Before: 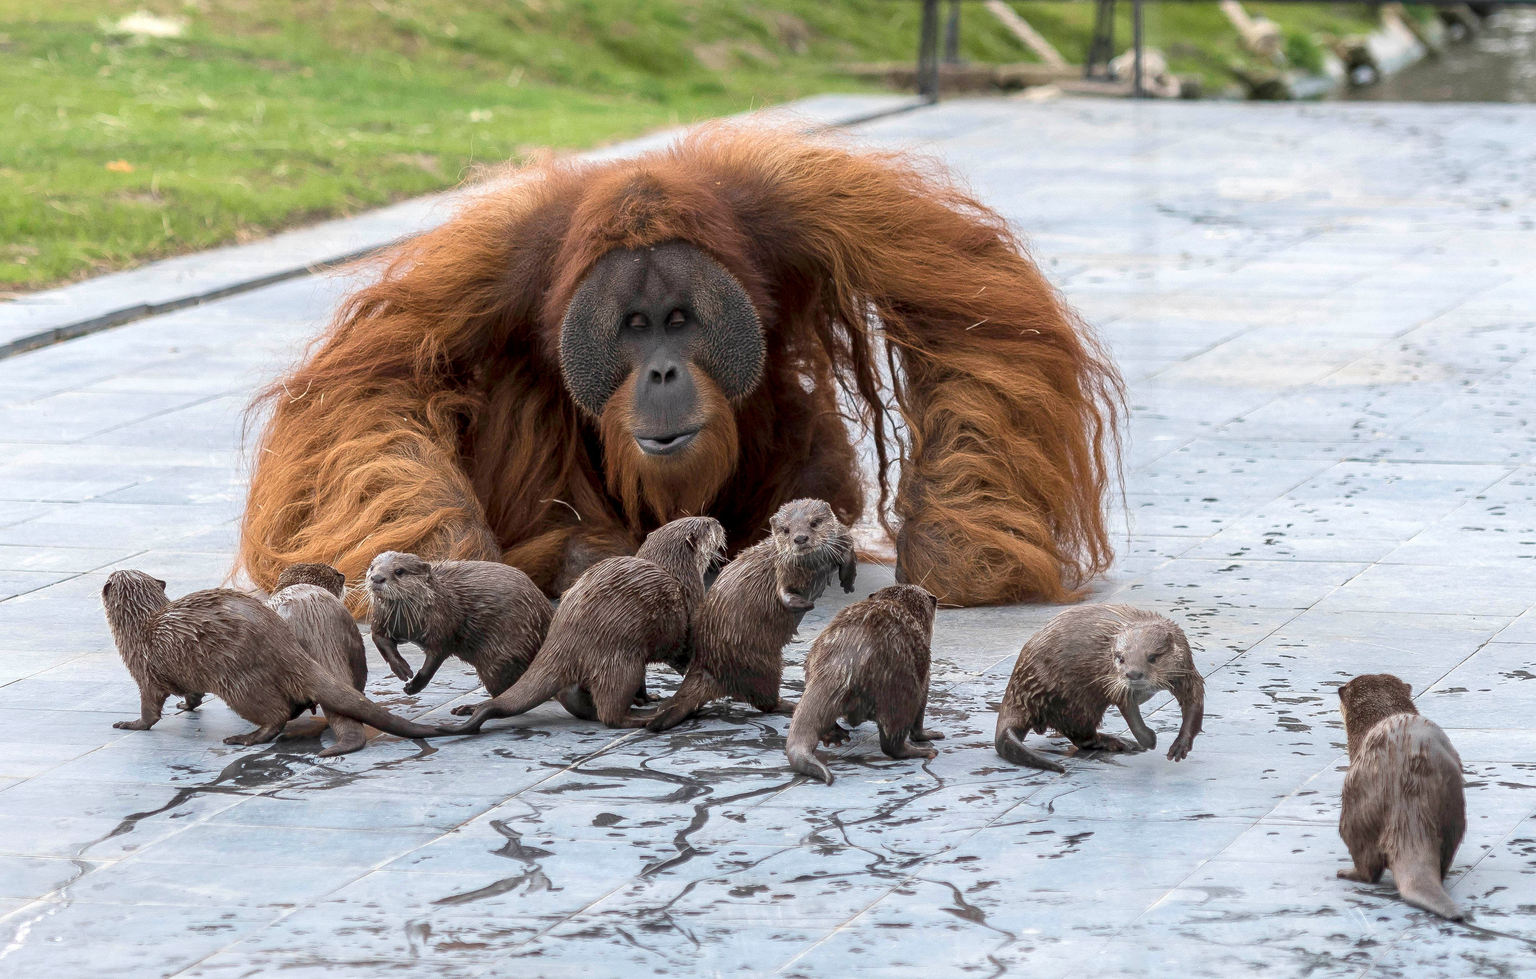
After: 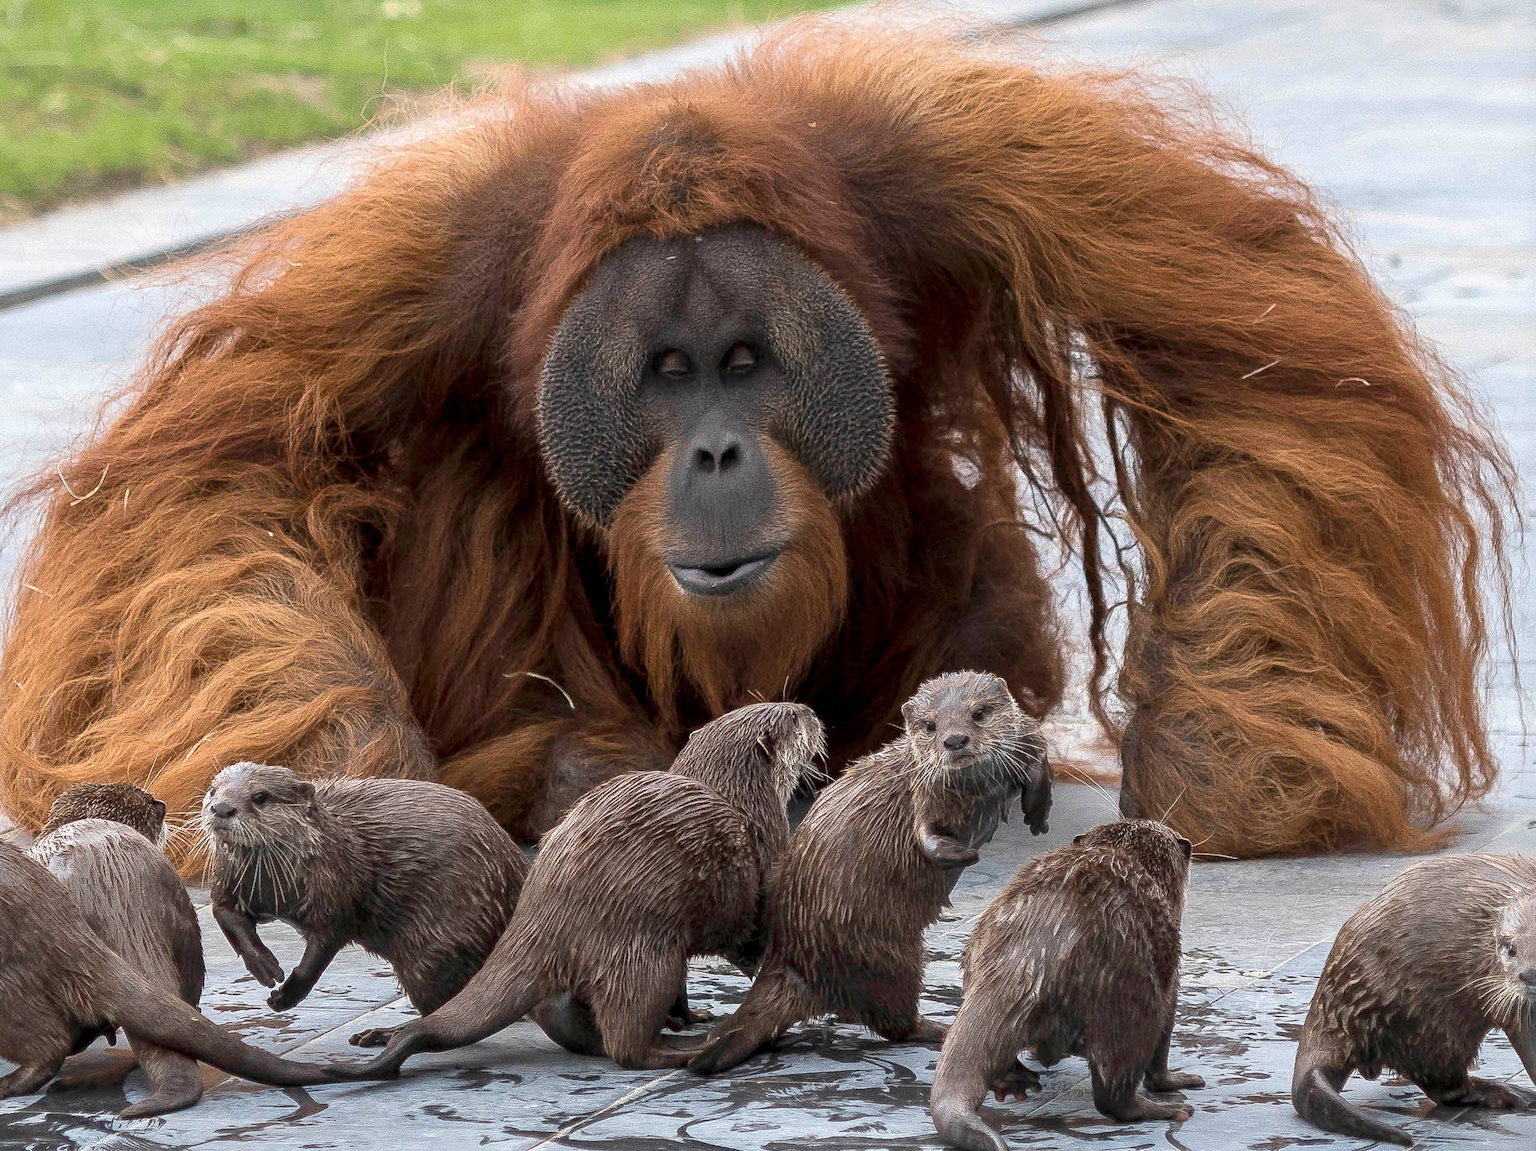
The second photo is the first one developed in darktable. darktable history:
crop: left 16.237%, top 11.396%, right 26.024%, bottom 20.693%
